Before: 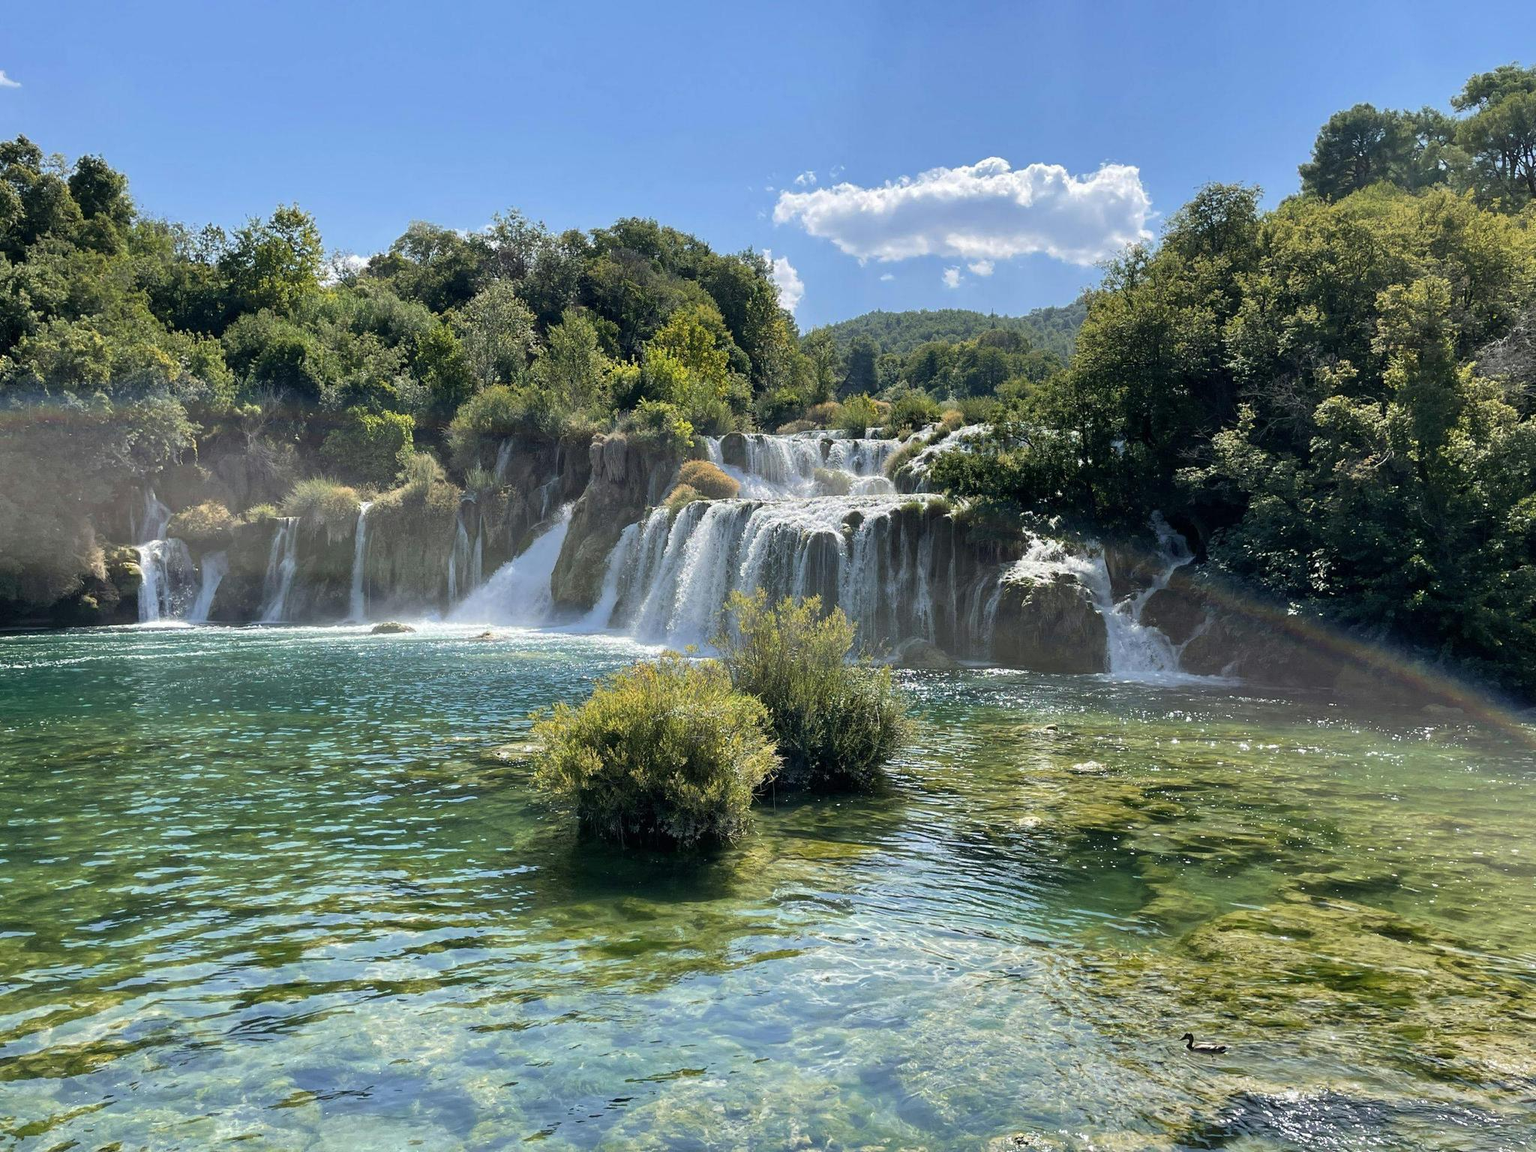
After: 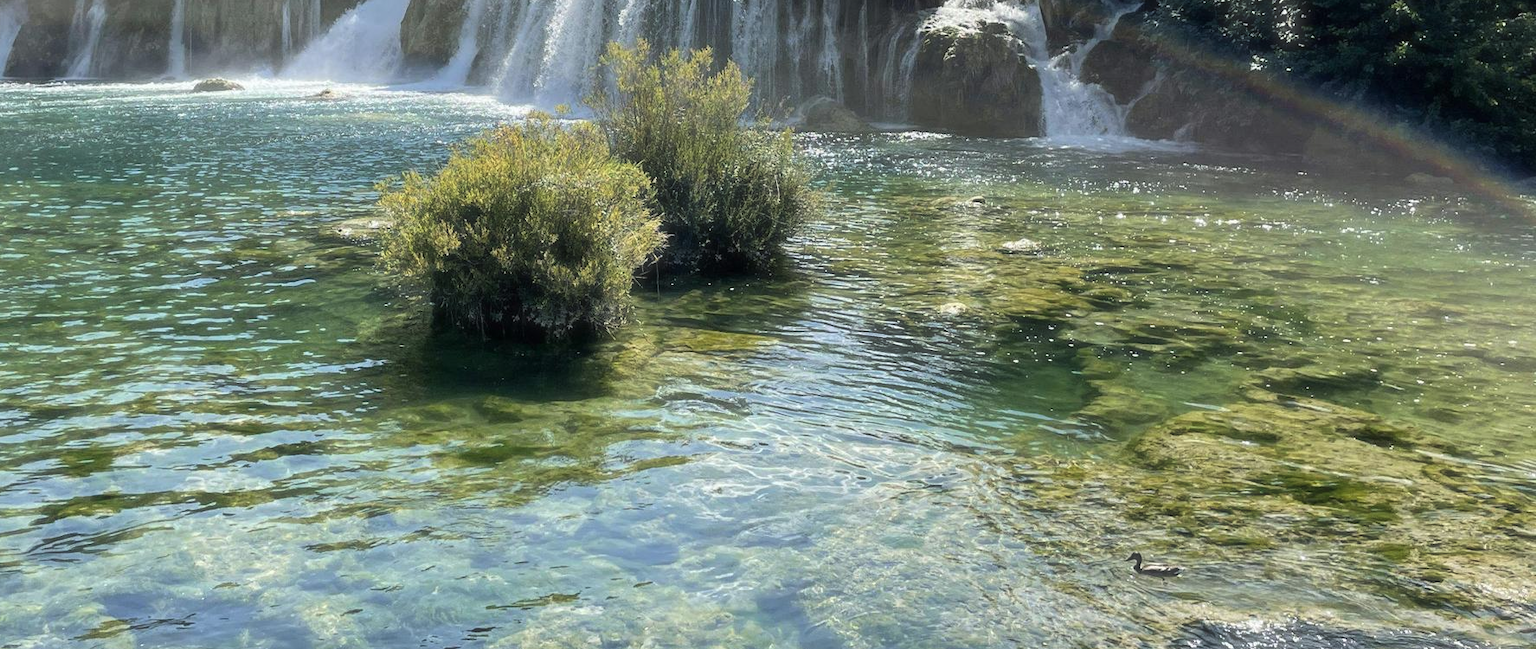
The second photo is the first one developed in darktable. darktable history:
haze removal: strength -0.1, adaptive false
crop and rotate: left 13.306%, top 48.129%, bottom 2.928%
